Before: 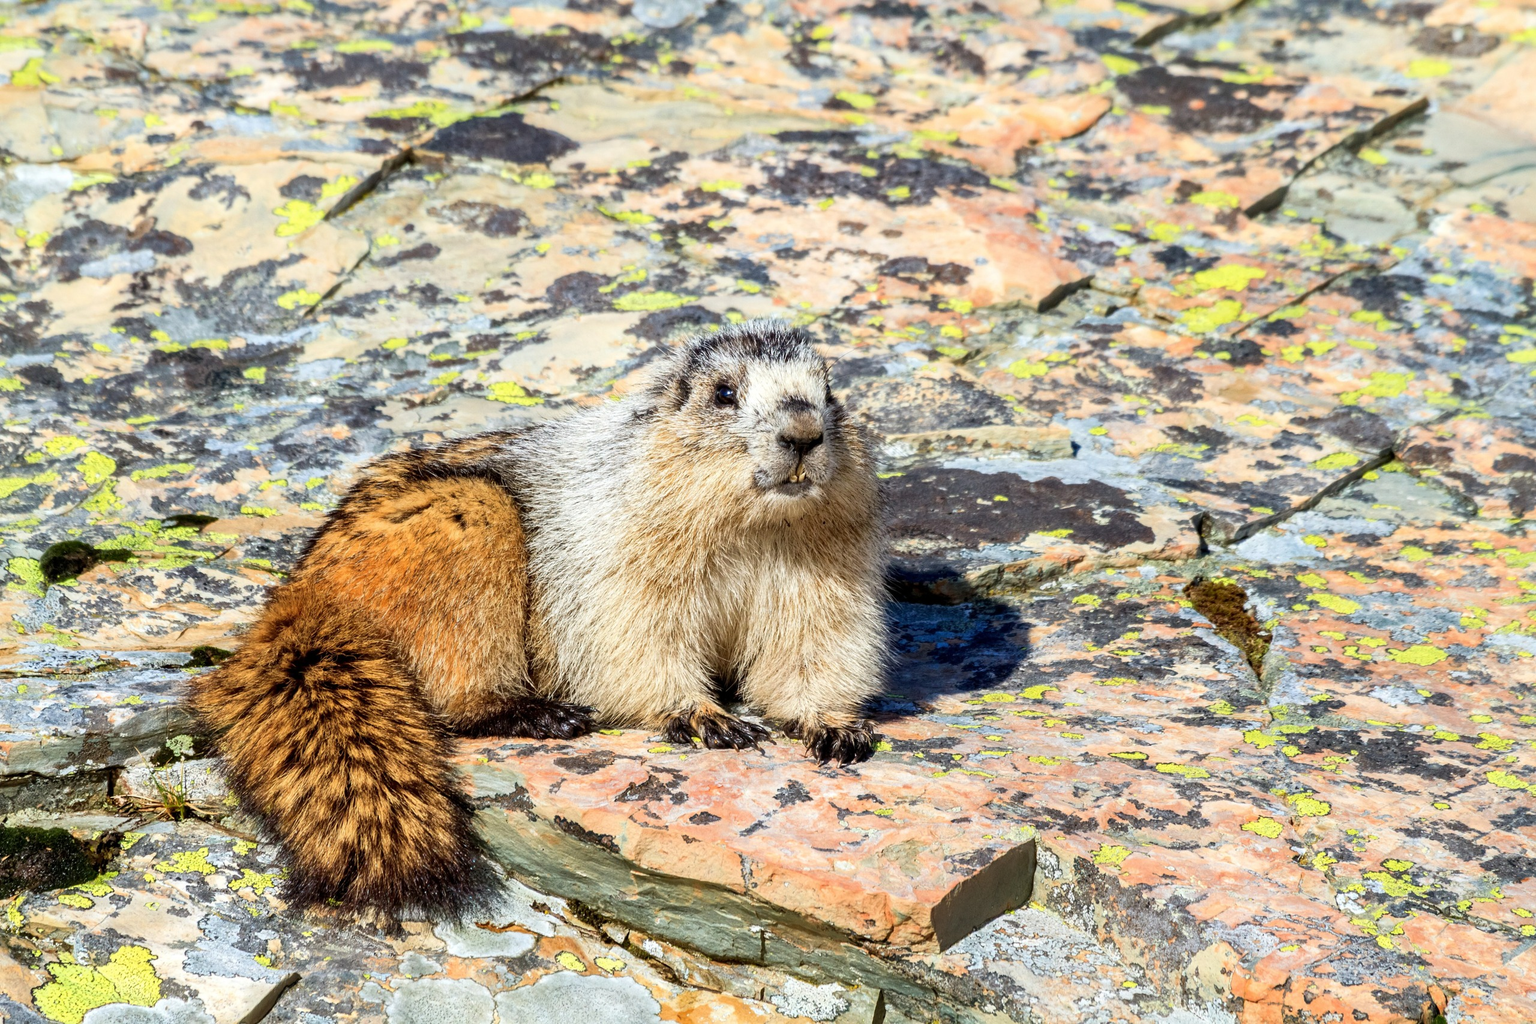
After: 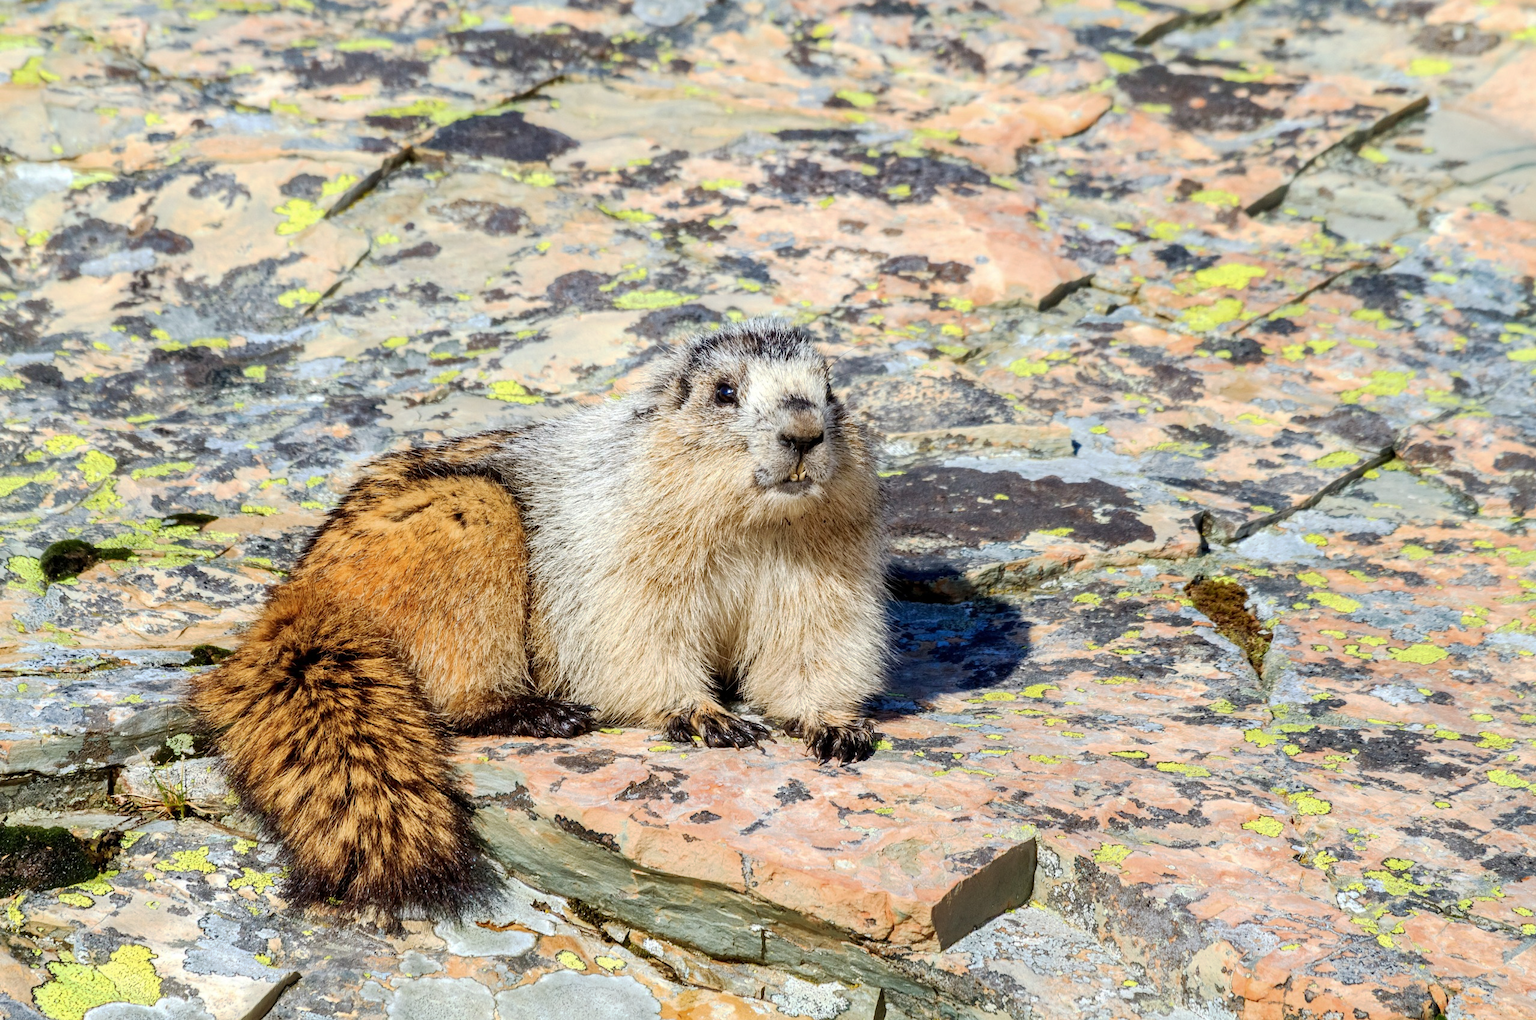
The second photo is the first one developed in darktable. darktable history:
crop: top 0.21%, bottom 0.125%
base curve: curves: ch0 [(0, 0) (0.235, 0.266) (0.503, 0.496) (0.786, 0.72) (1, 1)], preserve colors none
